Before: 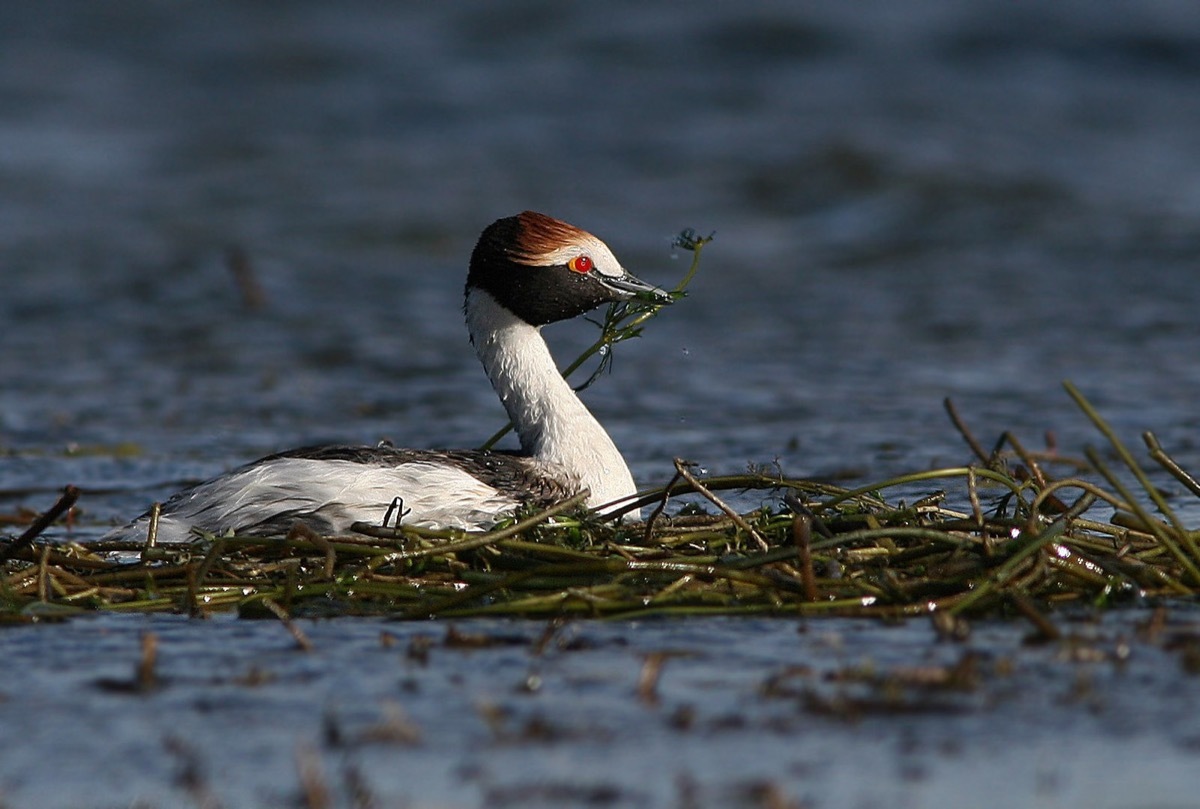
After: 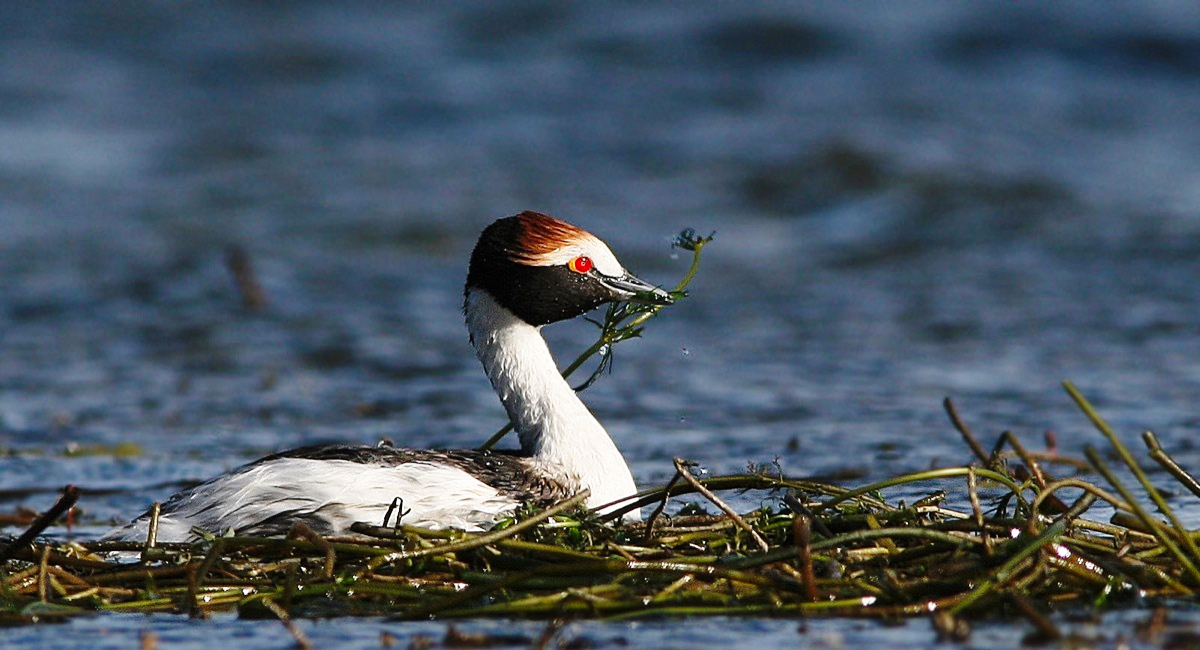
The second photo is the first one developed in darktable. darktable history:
base curve: curves: ch0 [(0, 0) (0.028, 0.03) (0.121, 0.232) (0.46, 0.748) (0.859, 0.968) (1, 1)], preserve colors none
crop: bottom 19.644%
